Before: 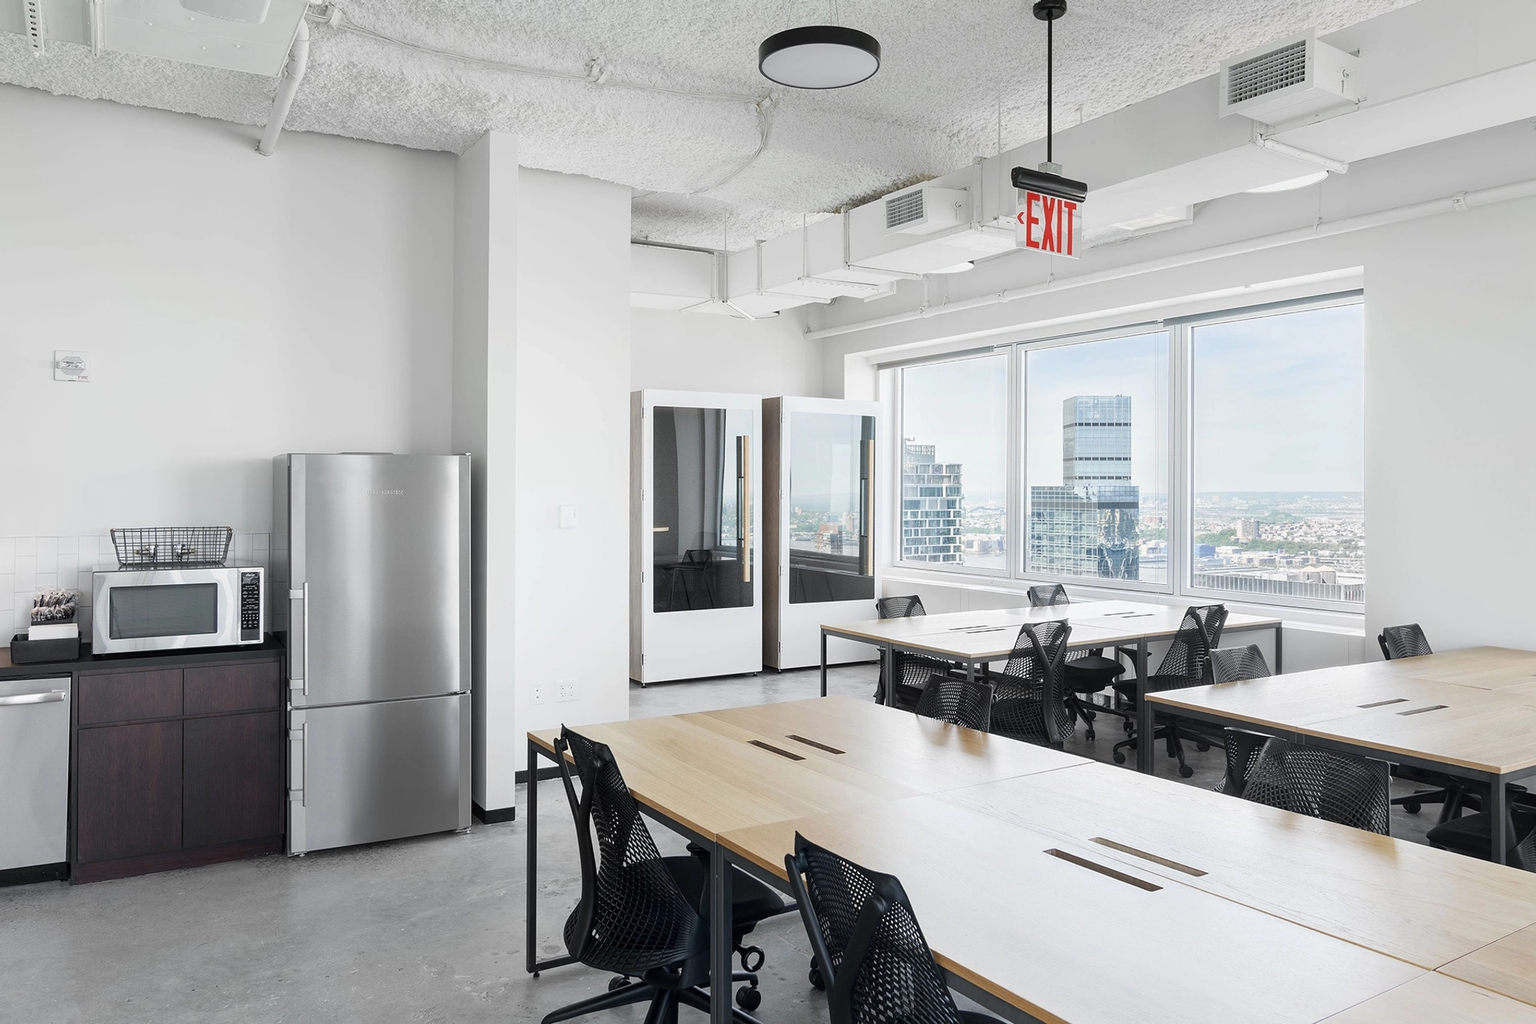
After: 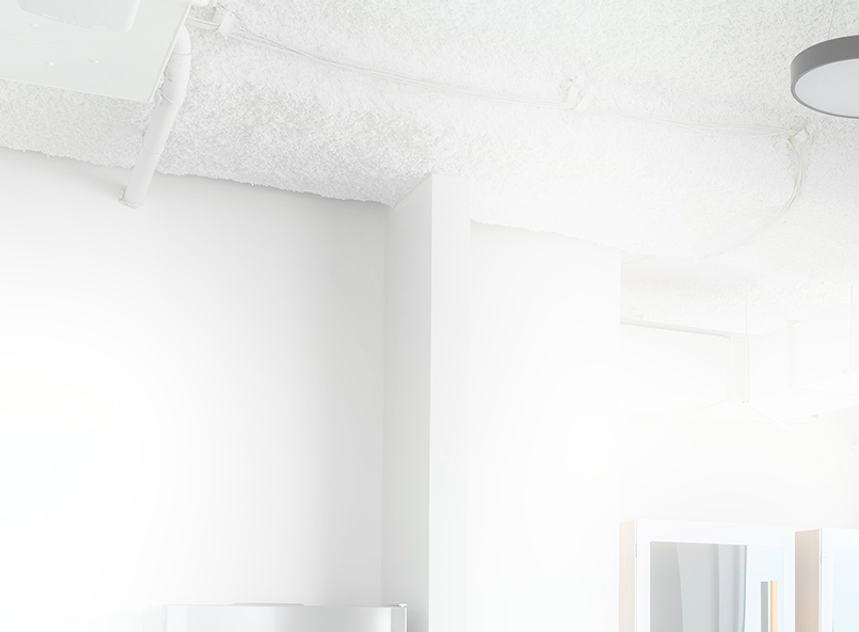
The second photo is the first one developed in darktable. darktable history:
bloom: on, module defaults
crop and rotate: left 10.817%, top 0.062%, right 47.194%, bottom 53.626%
